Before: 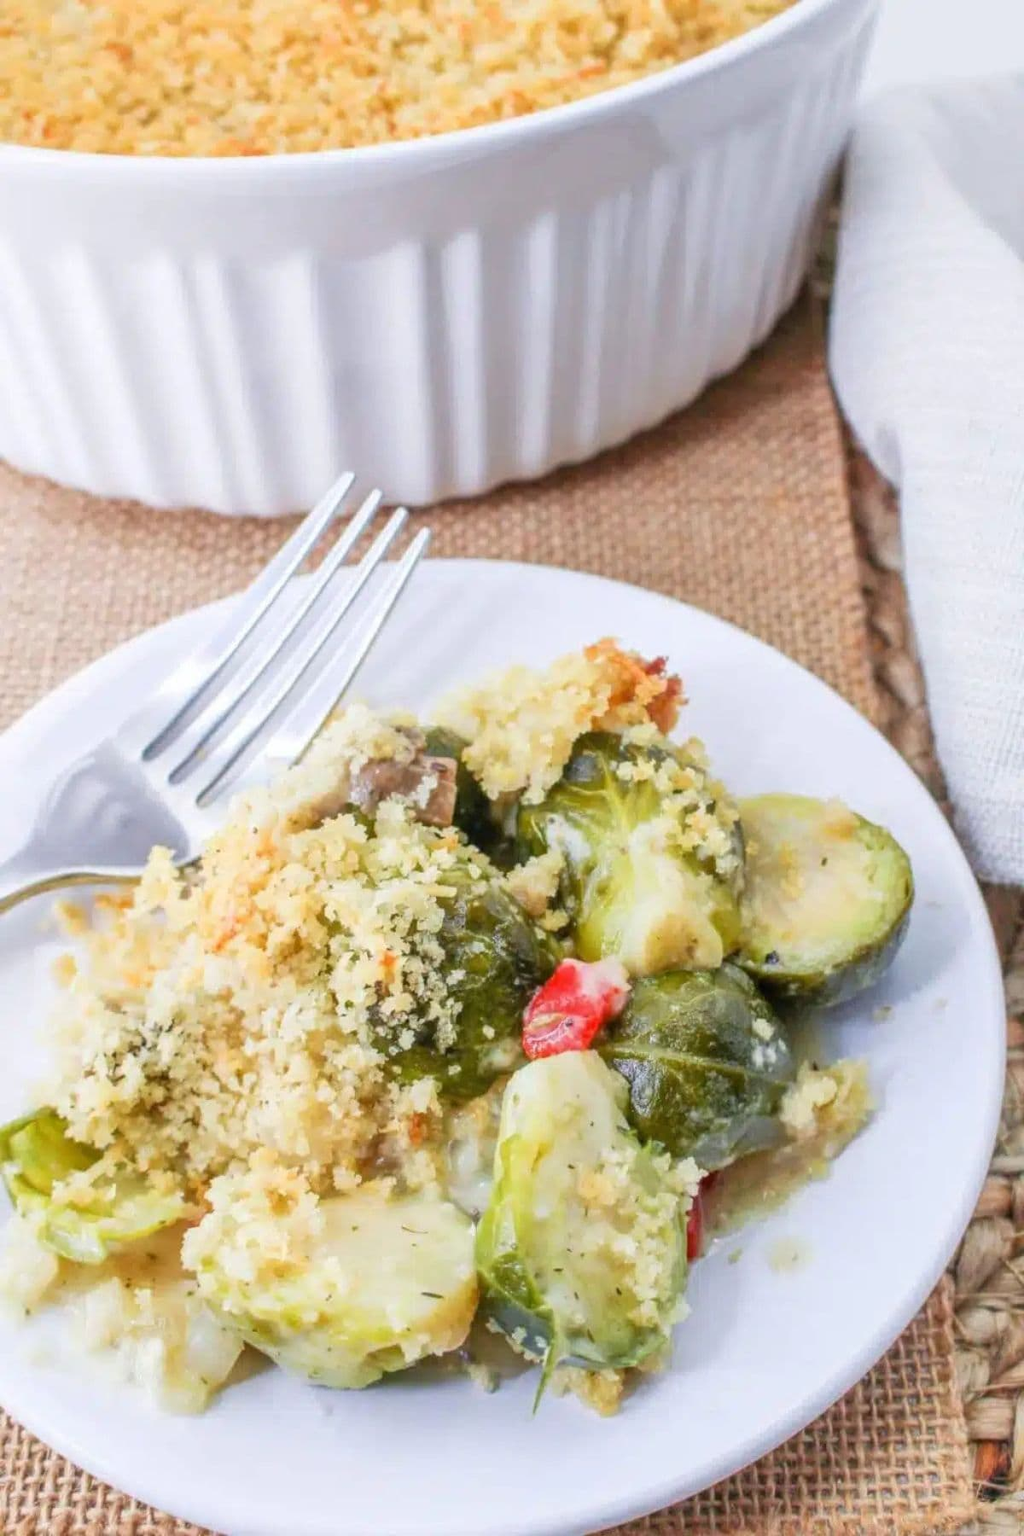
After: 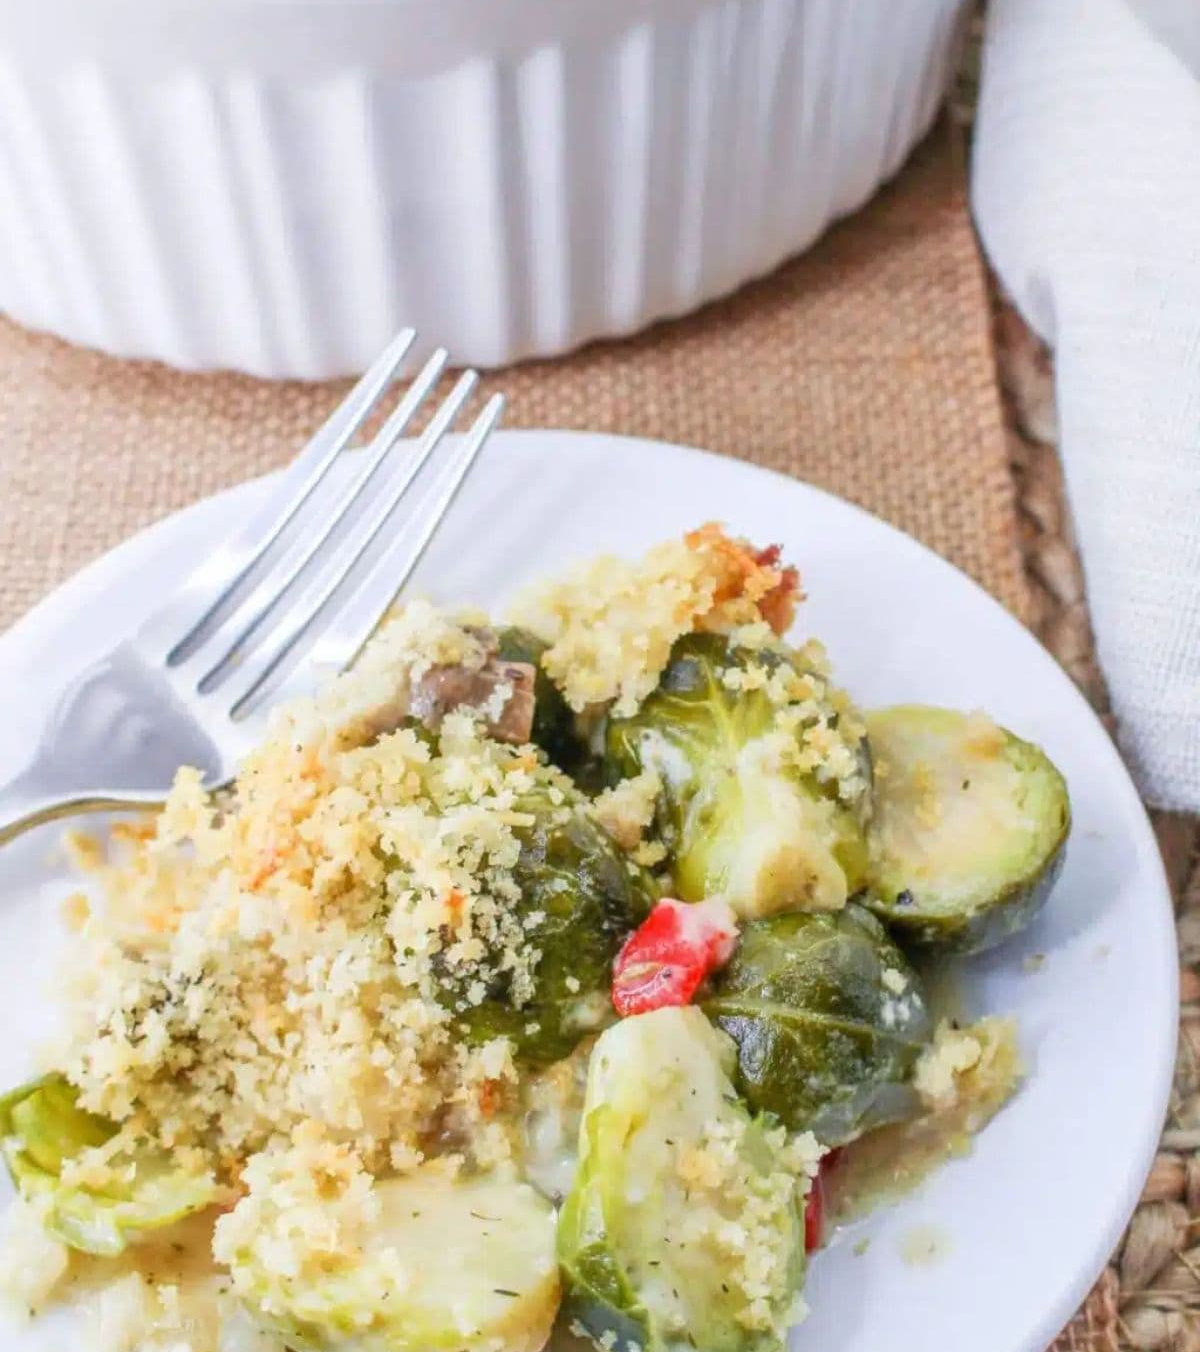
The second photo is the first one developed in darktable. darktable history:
crop and rotate: top 12.502%, bottom 12.372%
